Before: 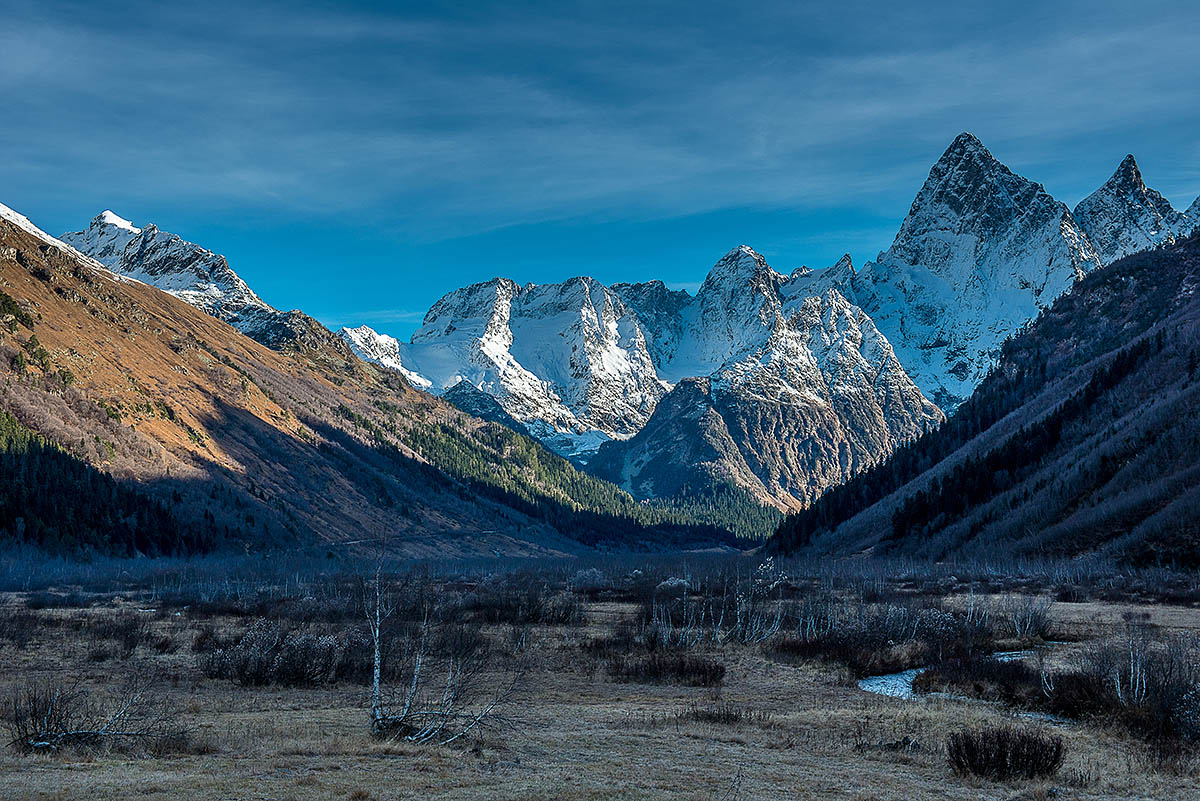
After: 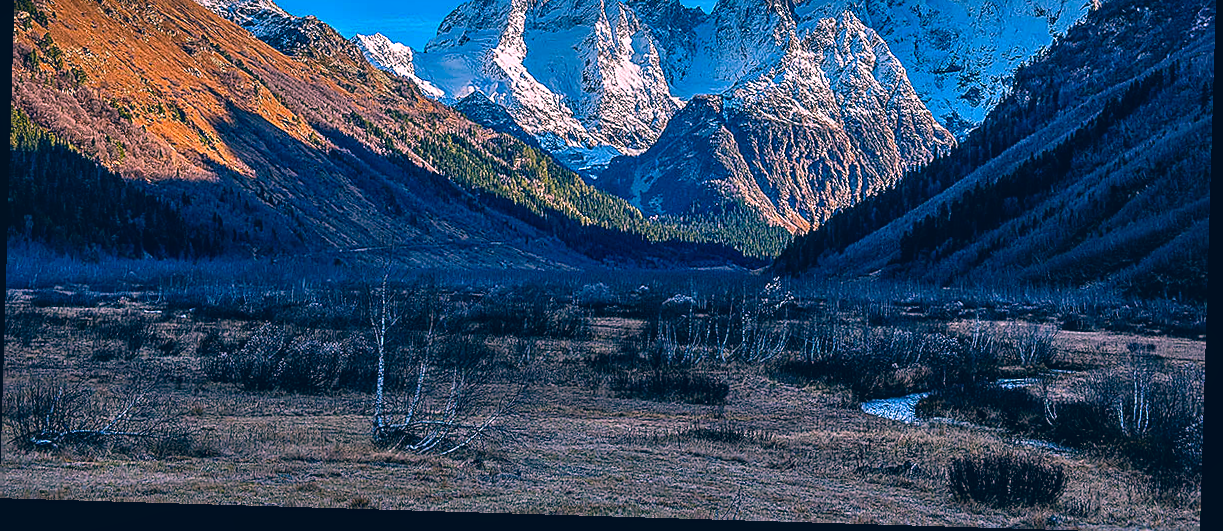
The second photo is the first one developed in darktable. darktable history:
exposure: black level correction -0.001, exposure 0.08 EV, compensate highlight preservation false
crop and rotate: top 36.435%
sharpen: on, module defaults
color correction: highlights a* 17.03, highlights b* 0.205, shadows a* -15.38, shadows b* -14.56, saturation 1.5
rotate and perspective: rotation 1.72°, automatic cropping off
rgb levels: mode RGB, independent channels, levels [[0, 0.5, 1], [0, 0.521, 1], [0, 0.536, 1]]
local contrast: on, module defaults
